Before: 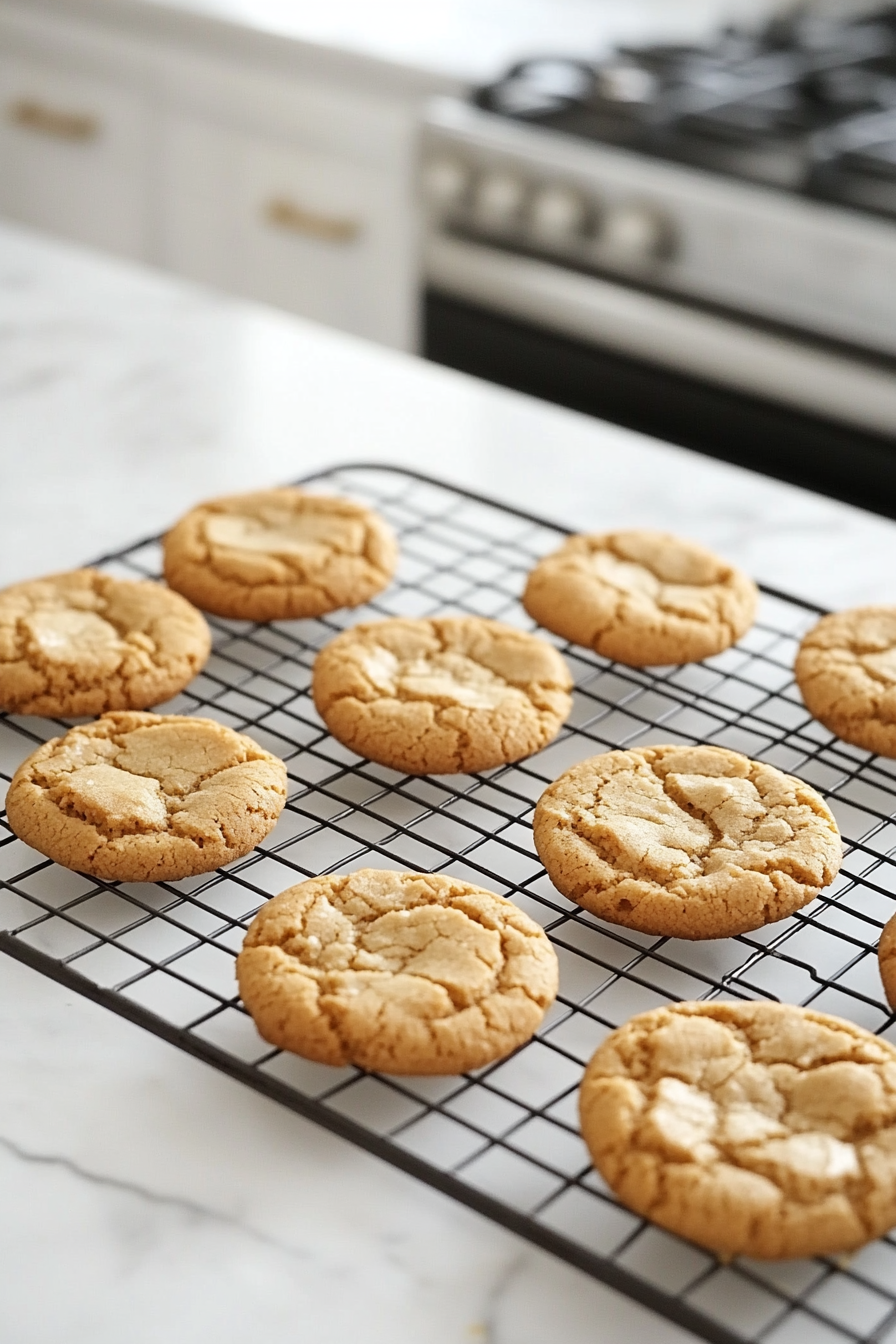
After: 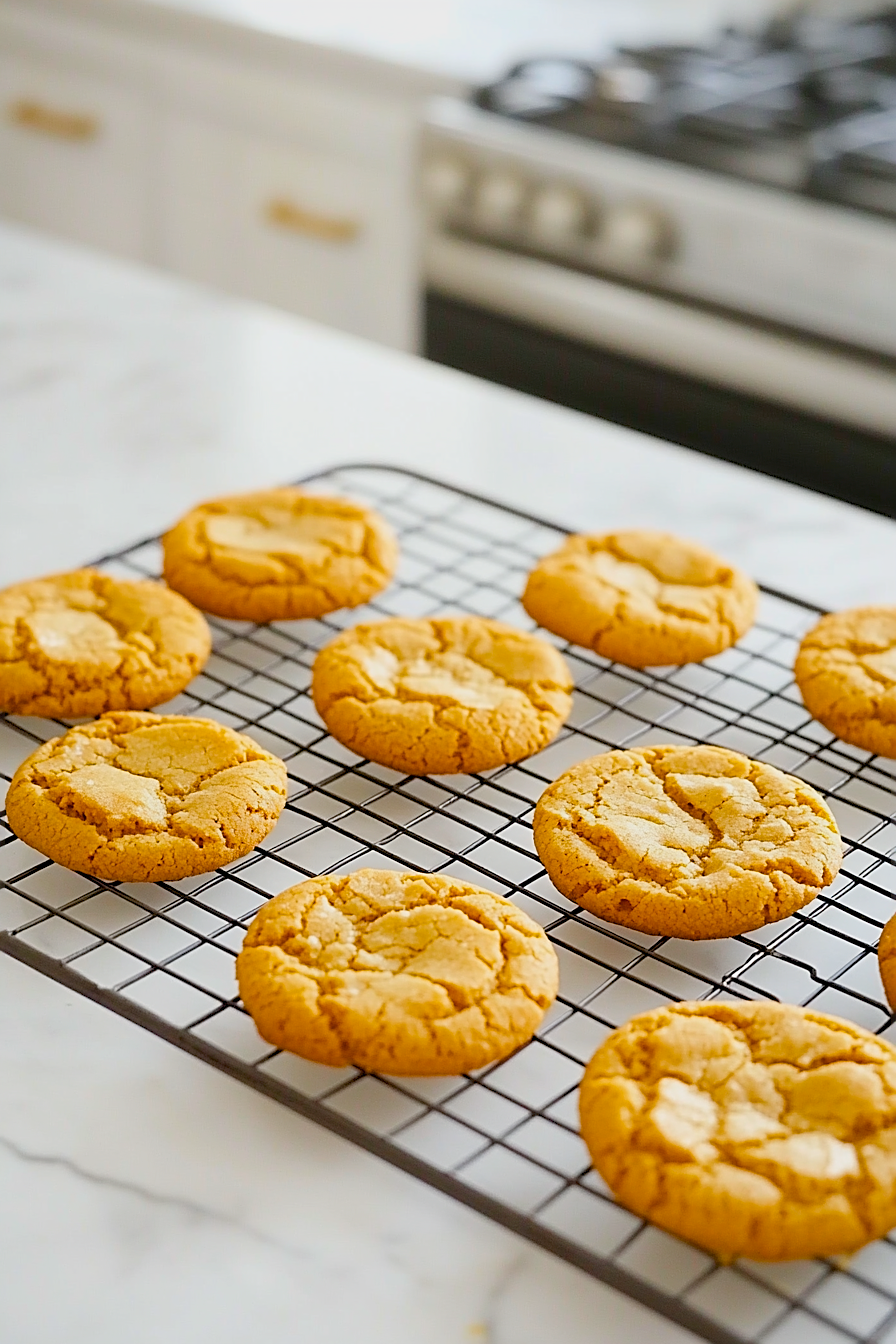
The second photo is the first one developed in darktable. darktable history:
sharpen: on, module defaults
color balance rgb: linear chroma grading › global chroma 15.086%, perceptual saturation grading › global saturation 37.081%, perceptual saturation grading › shadows 35.39%, perceptual brilliance grading › global brilliance 3.791%, contrast -29.63%
tone equalizer: -8 EV -0.392 EV, -7 EV -0.408 EV, -6 EV -0.356 EV, -5 EV -0.237 EV, -3 EV 0.213 EV, -2 EV 0.334 EV, -1 EV 0.371 EV, +0 EV 0.447 EV
